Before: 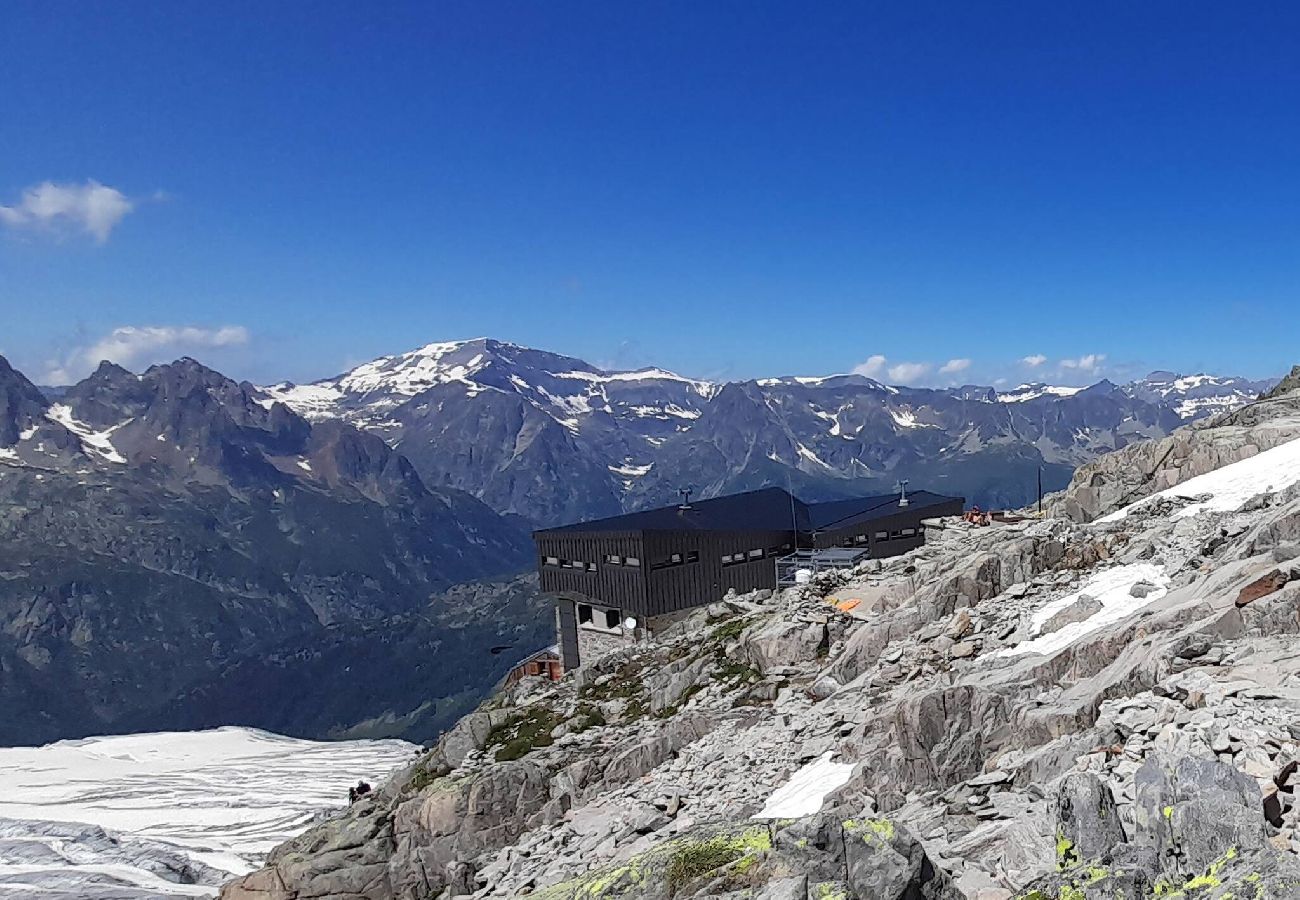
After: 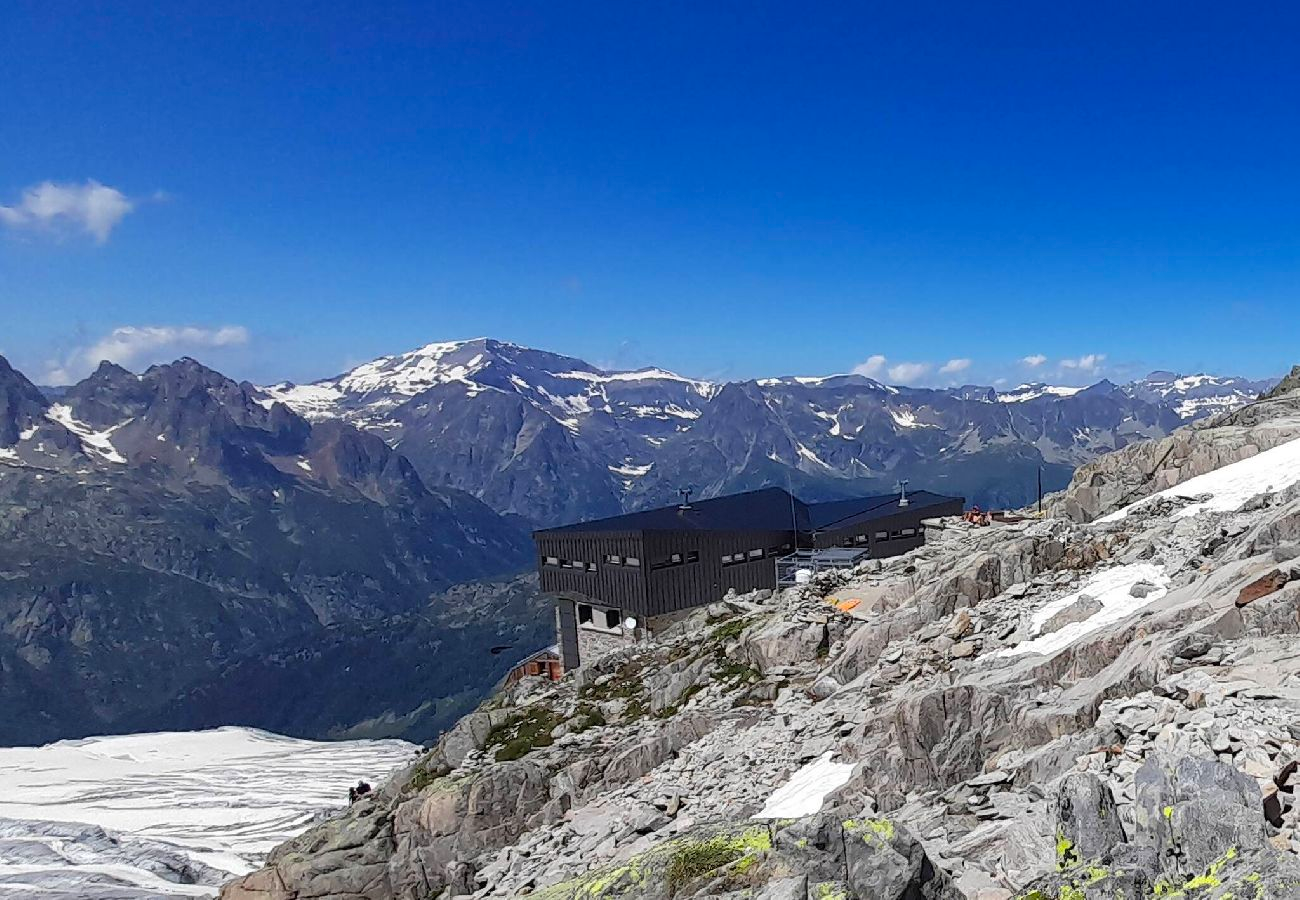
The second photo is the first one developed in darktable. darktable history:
color balance rgb: perceptual saturation grading › global saturation 19.608%
